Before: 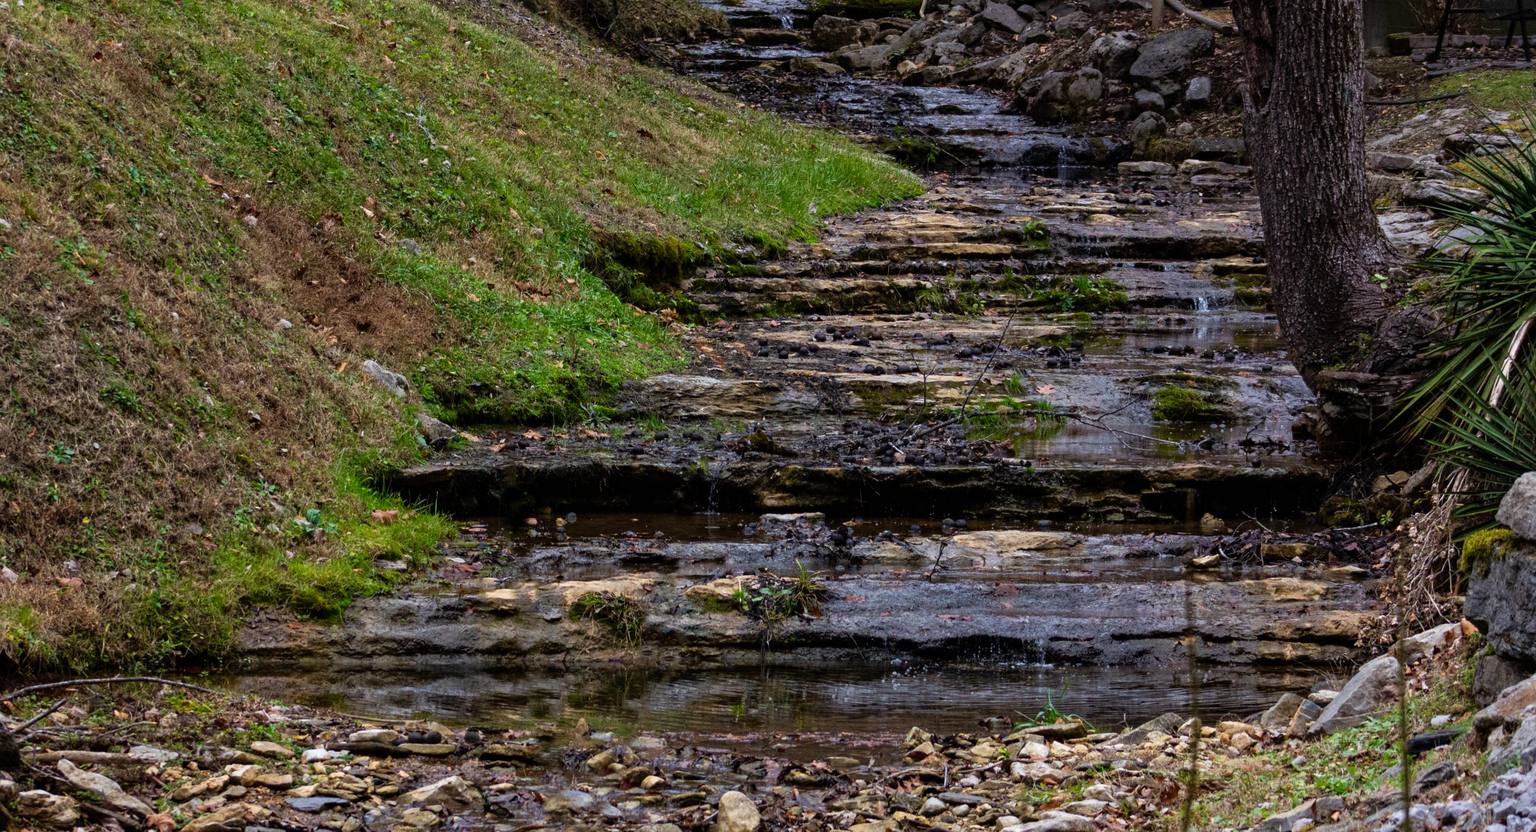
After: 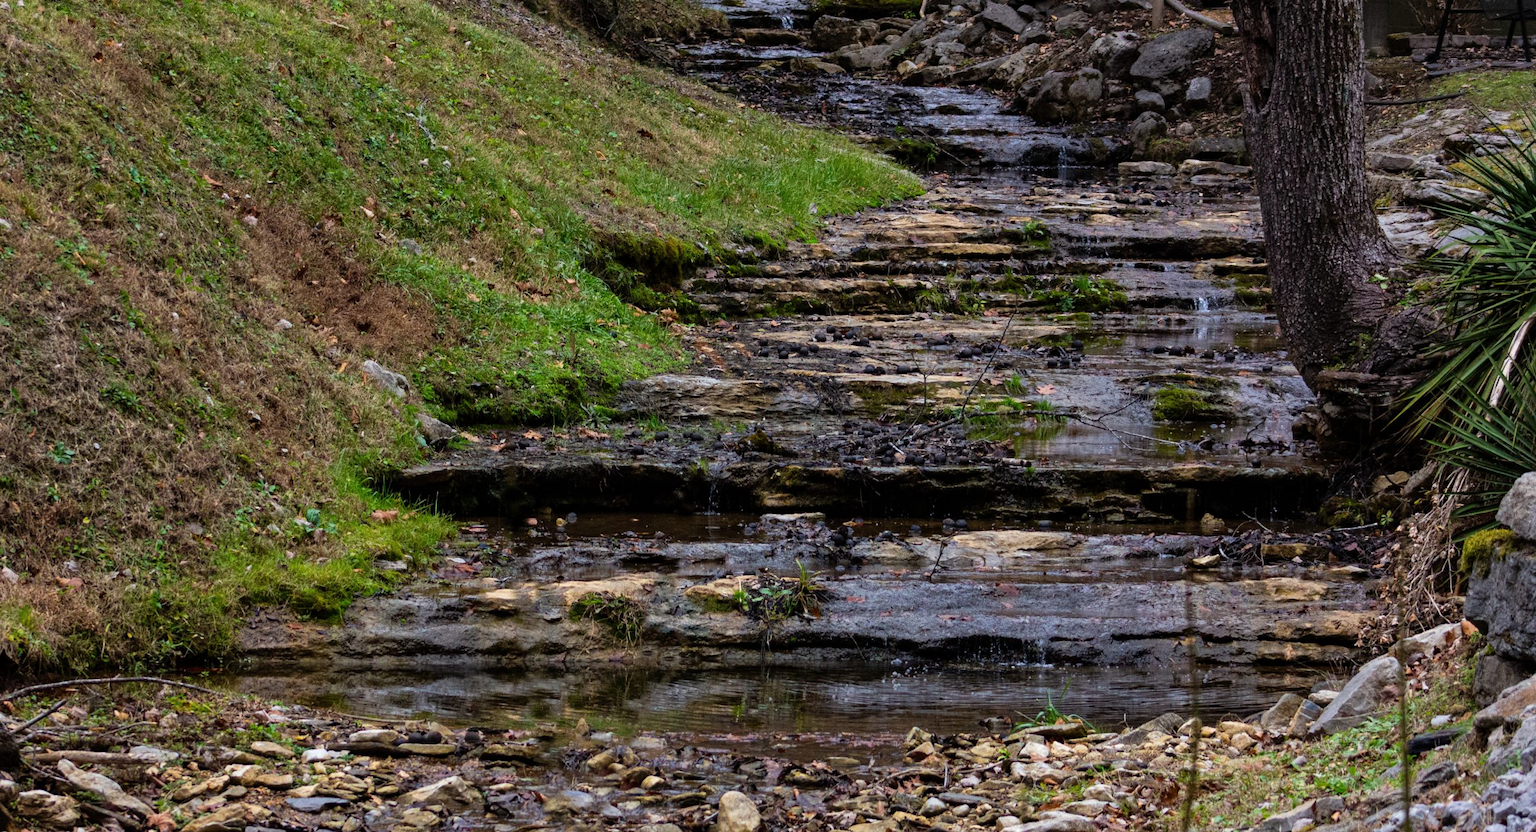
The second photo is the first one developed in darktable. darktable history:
shadows and highlights: radius 336.25, shadows 28.29, highlights color adjustment 39.67%, soften with gaussian
